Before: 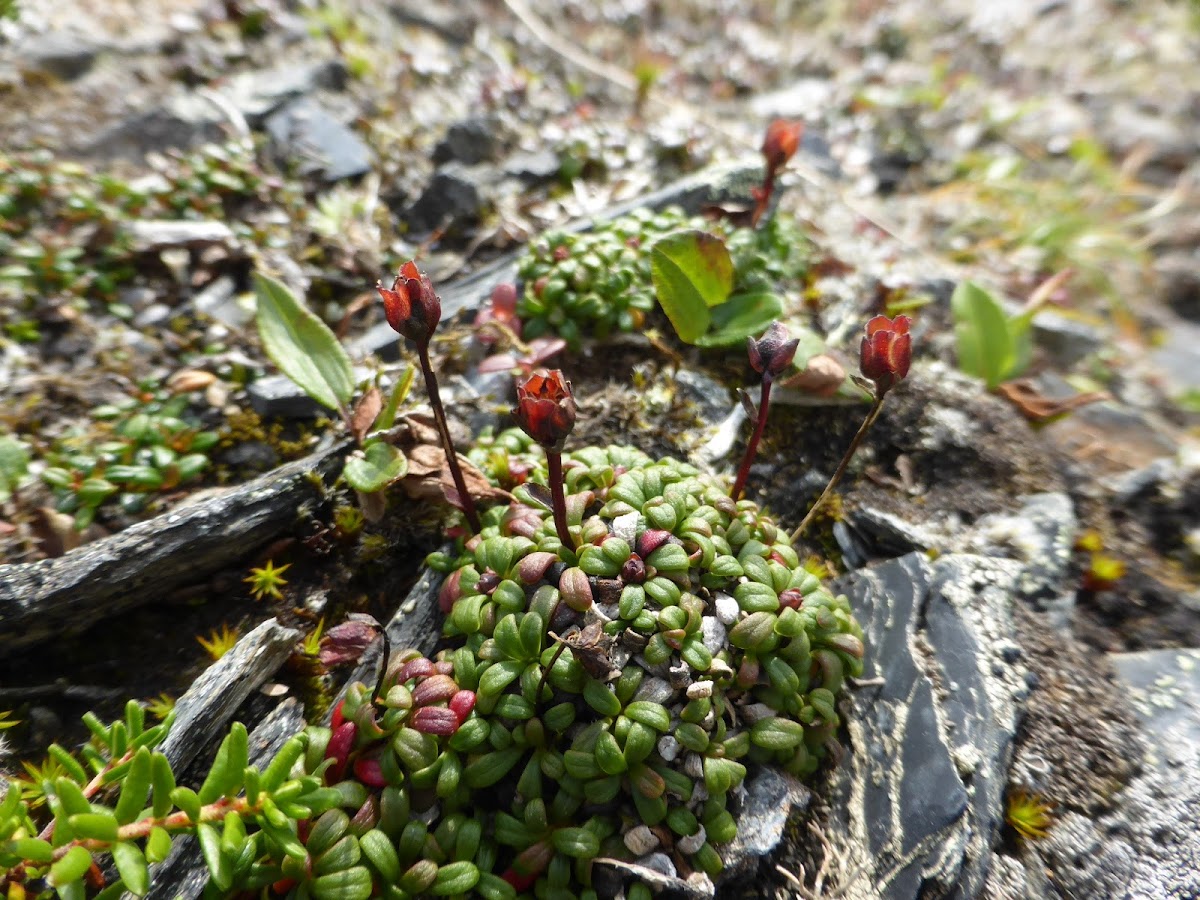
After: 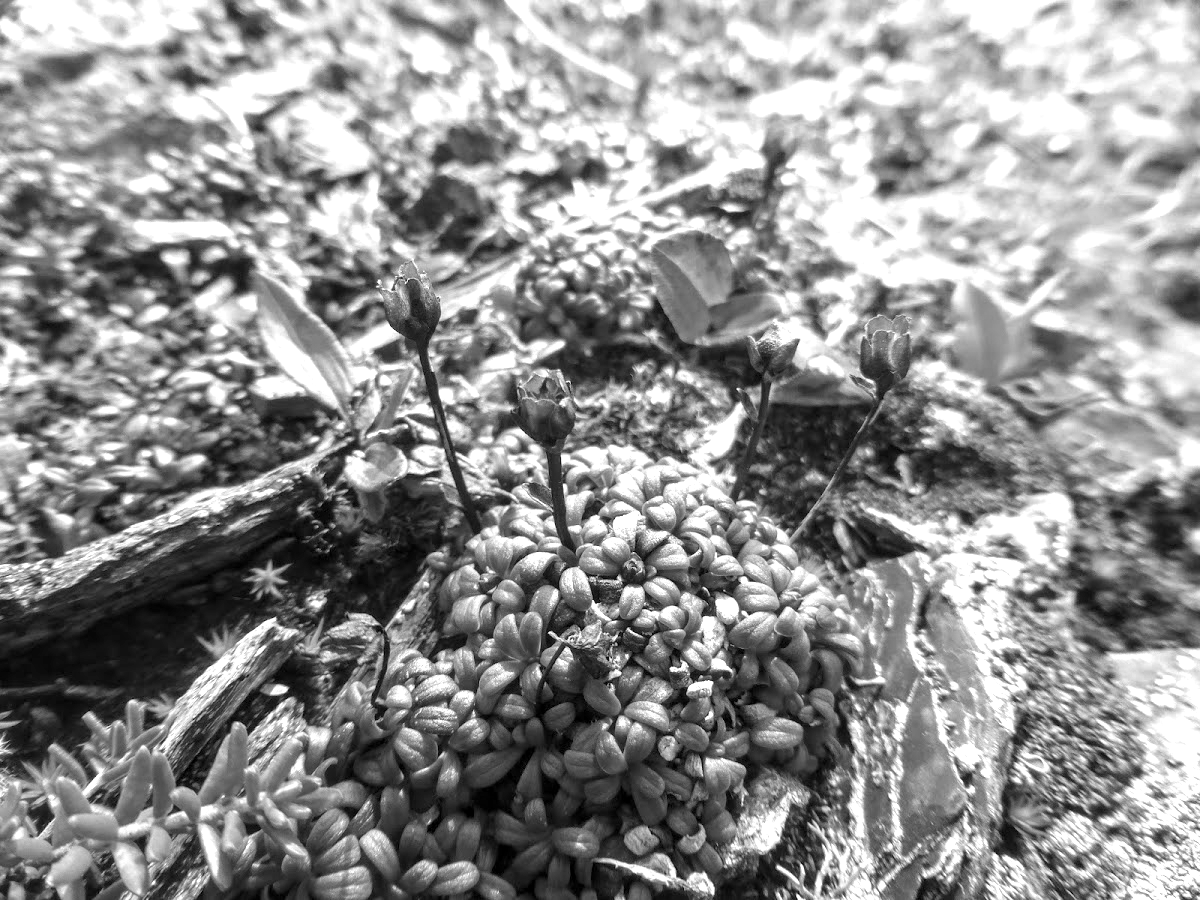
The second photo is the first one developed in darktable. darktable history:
local contrast: on, module defaults
exposure: exposure 0.691 EV, compensate highlight preservation false
color zones: curves: ch0 [(0, 0.613) (0.01, 0.613) (0.245, 0.448) (0.498, 0.529) (0.642, 0.665) (0.879, 0.777) (0.99, 0.613)]; ch1 [(0, 0) (0.143, 0) (0.286, 0) (0.429, 0) (0.571, 0) (0.714, 0) (0.857, 0)]
